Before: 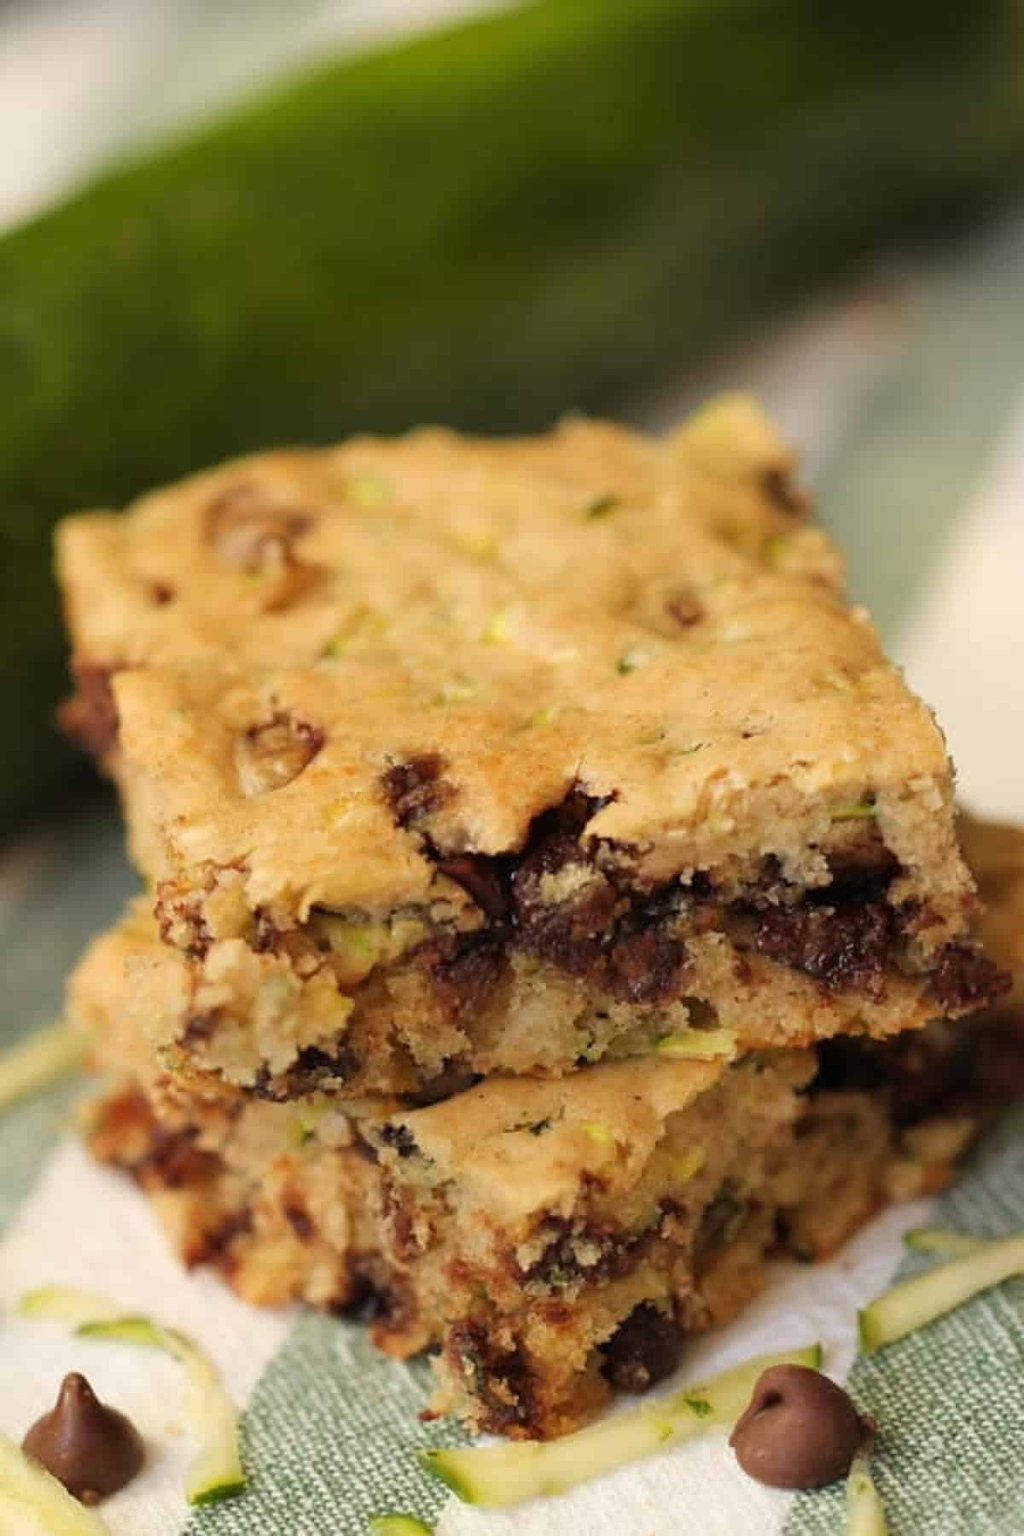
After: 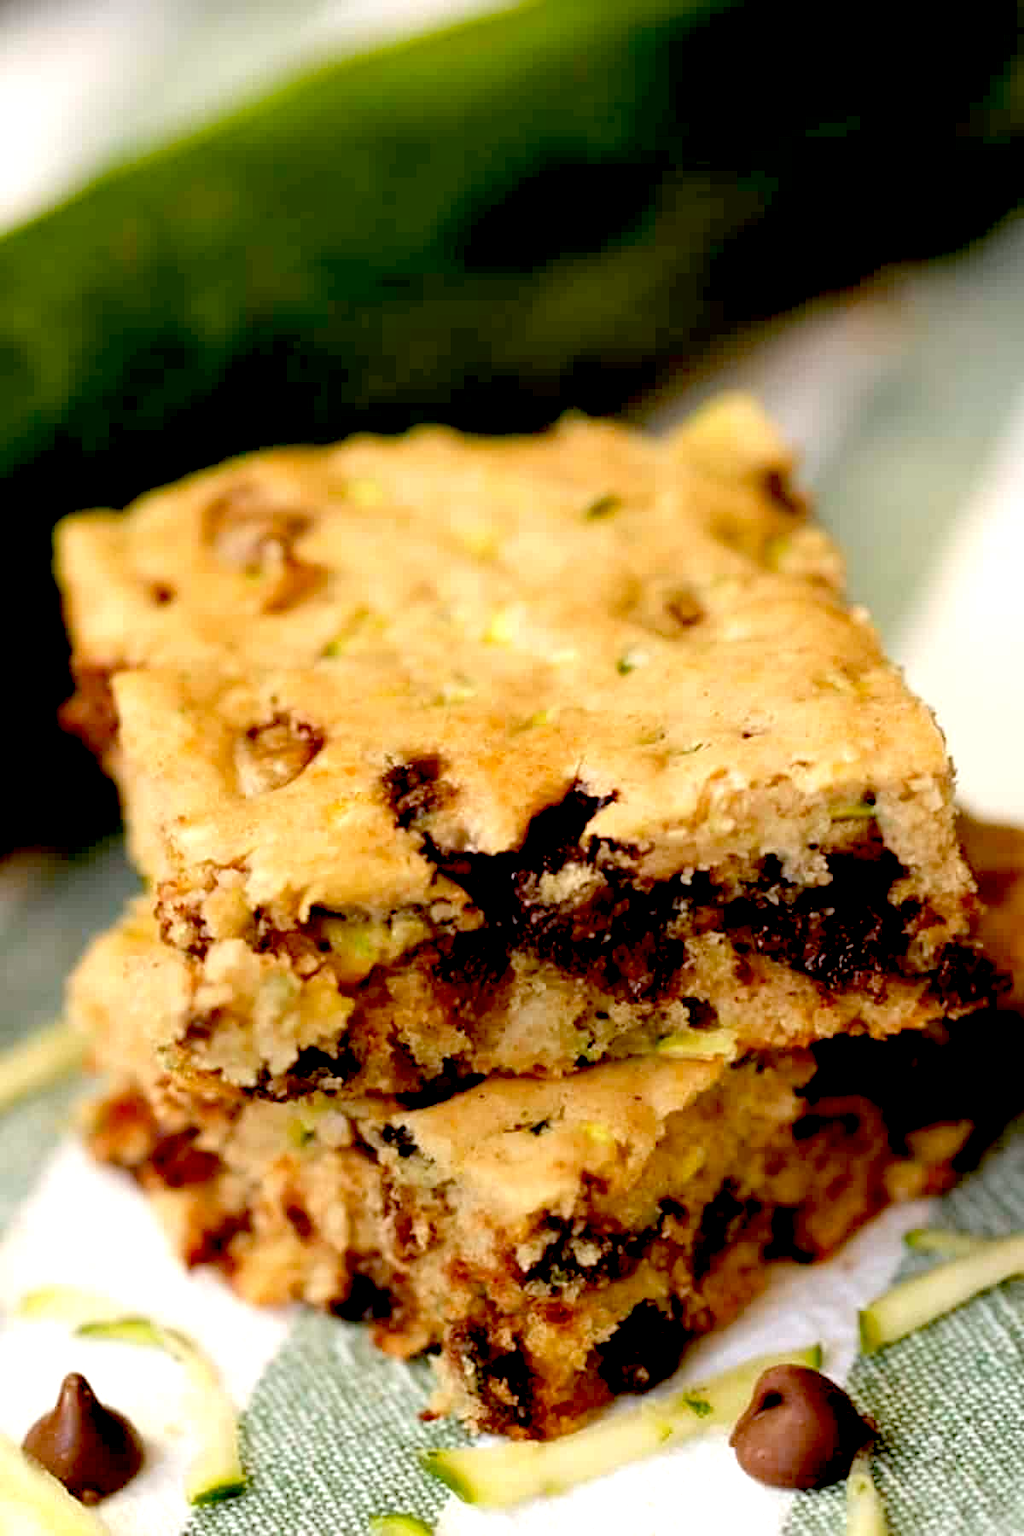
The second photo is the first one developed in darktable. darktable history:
exposure: black level correction 0.041, exposure 0.499 EV, compensate highlight preservation false
color correction: highlights a* -0.123, highlights b* -5.63, shadows a* -0.119, shadows b* -0.07
